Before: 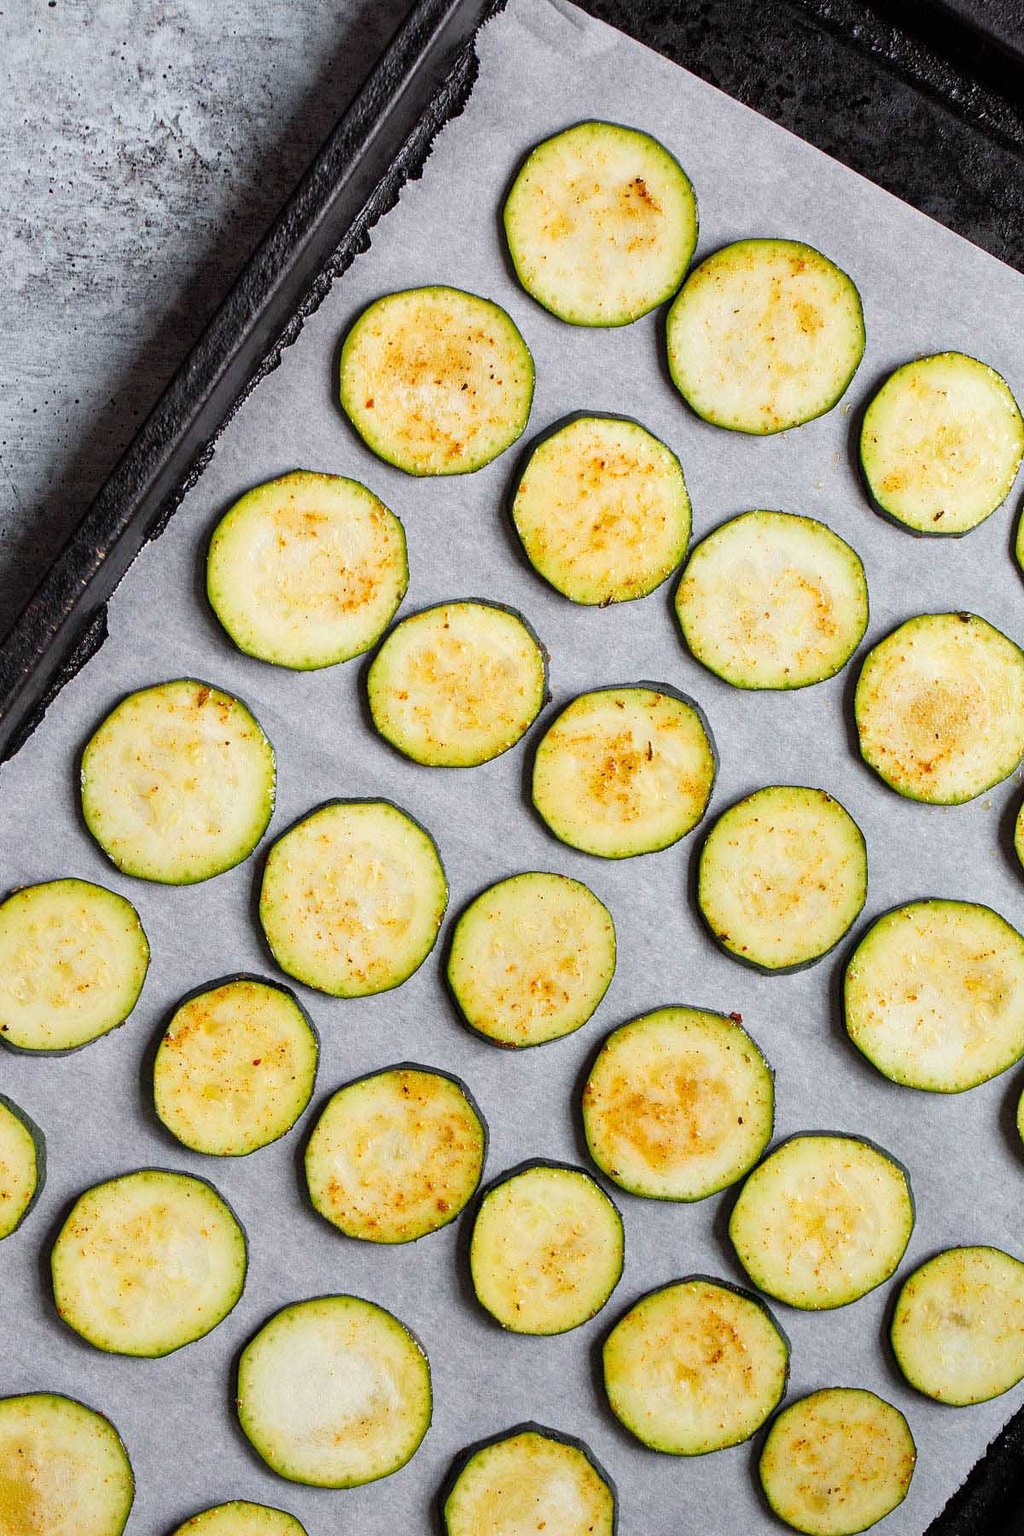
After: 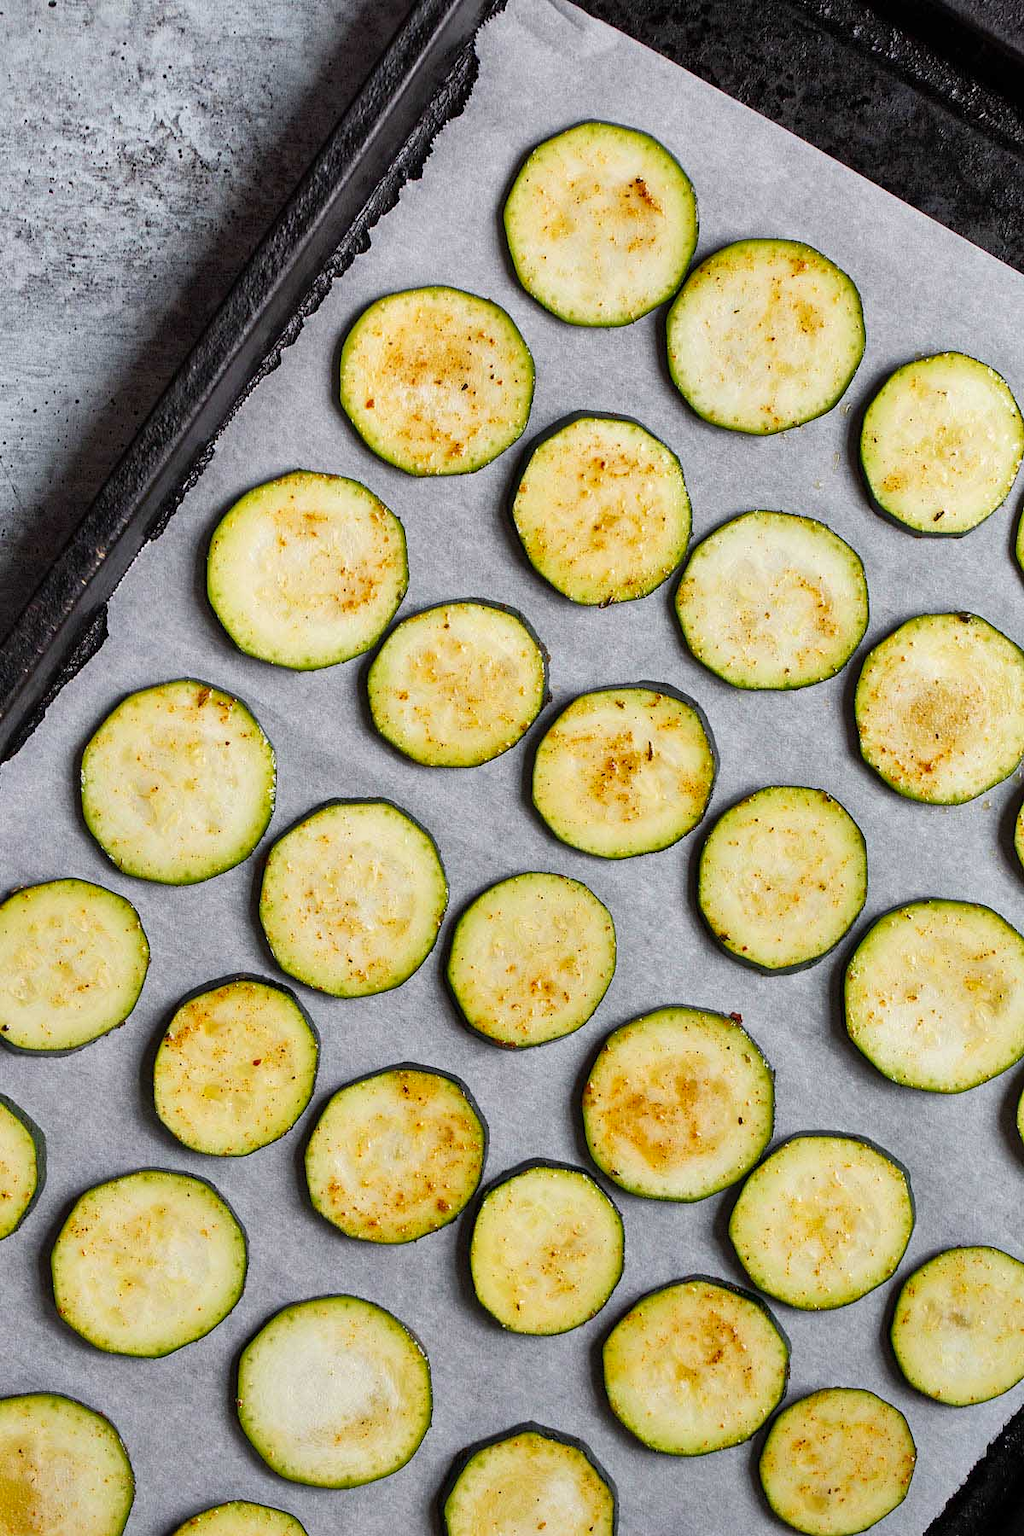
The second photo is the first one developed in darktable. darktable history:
shadows and highlights: shadows 22.08, highlights -48.85, highlights color adjustment 0.627%, soften with gaussian
